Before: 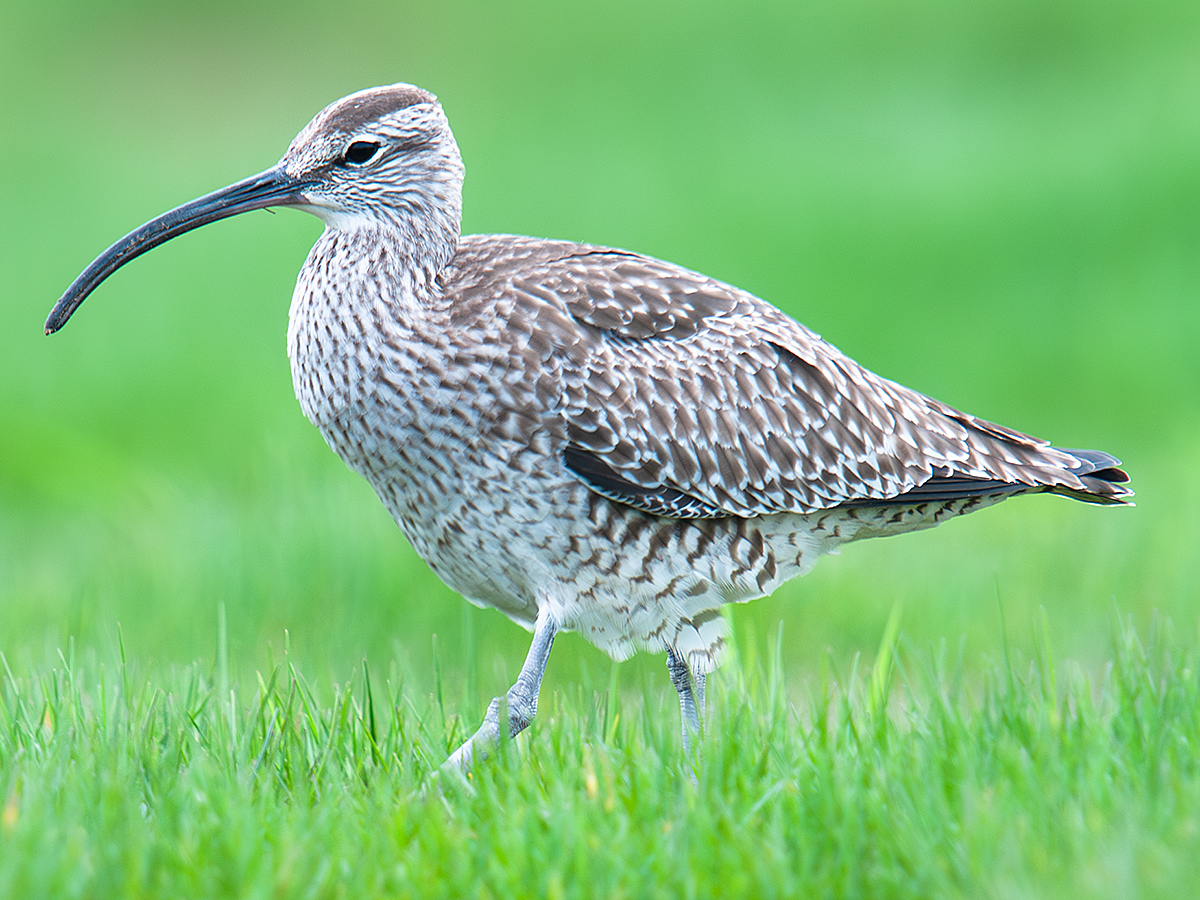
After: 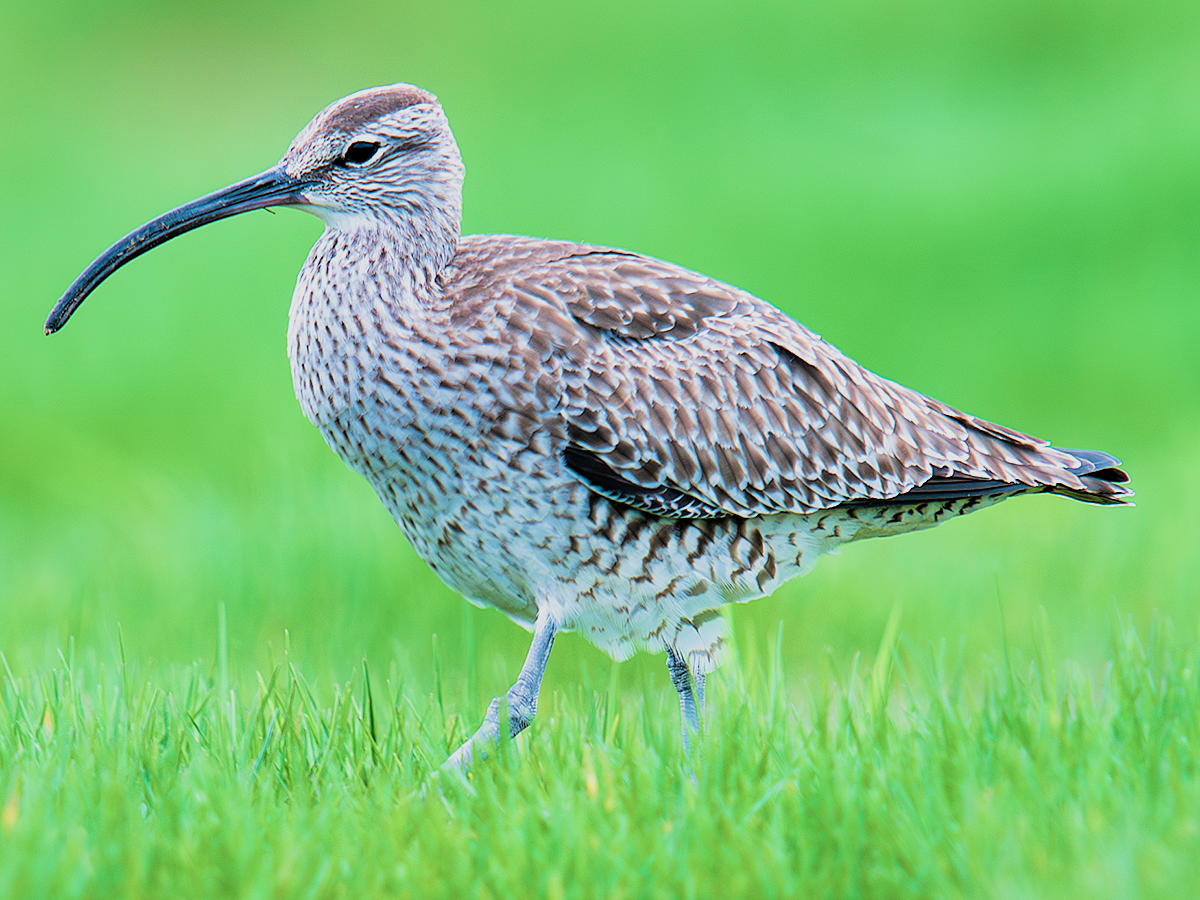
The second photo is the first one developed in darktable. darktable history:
filmic rgb: black relative exposure -5 EV, white relative exposure 3.98 EV, hardness 2.88, contrast 1.301, add noise in highlights 0, preserve chrominance max RGB, color science v3 (2019), use custom middle-gray values true, contrast in highlights soft
velvia: strength 73.81%
